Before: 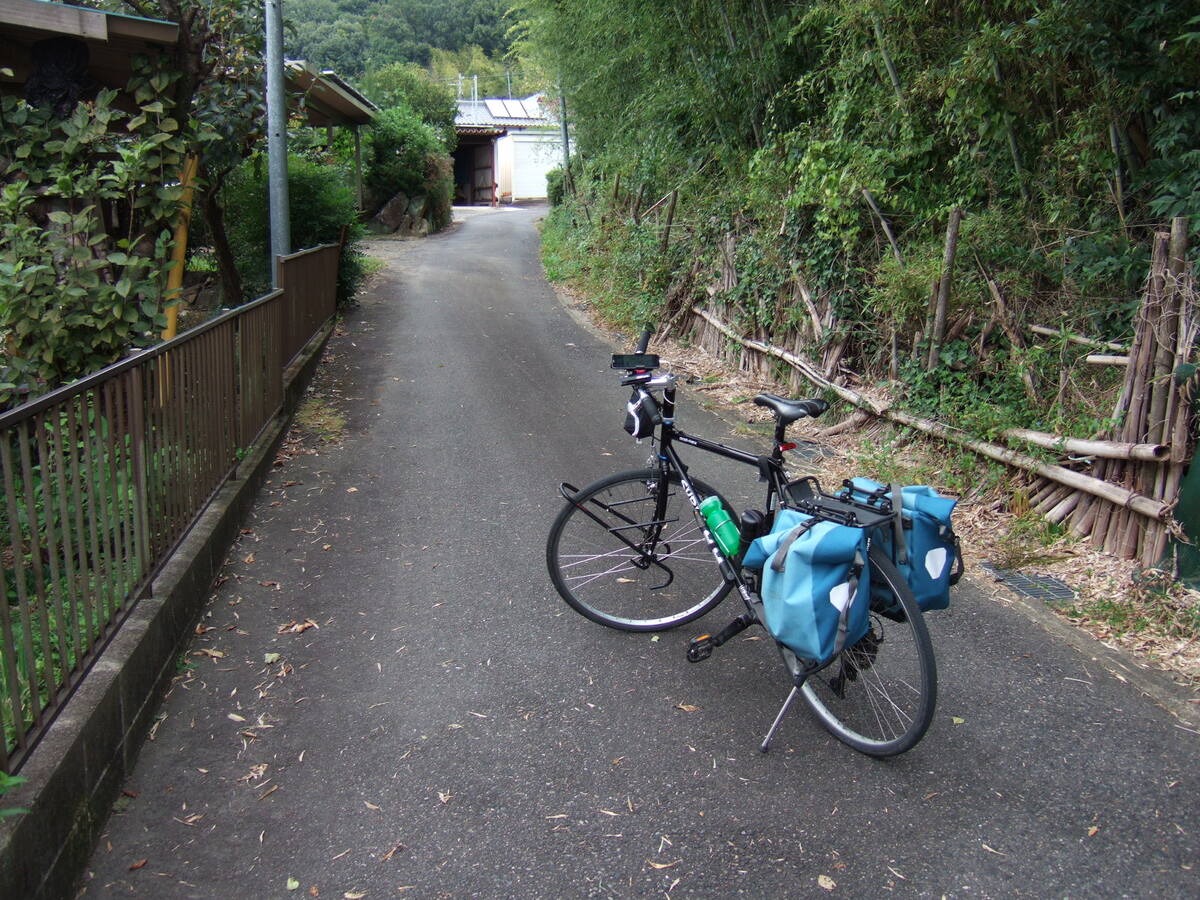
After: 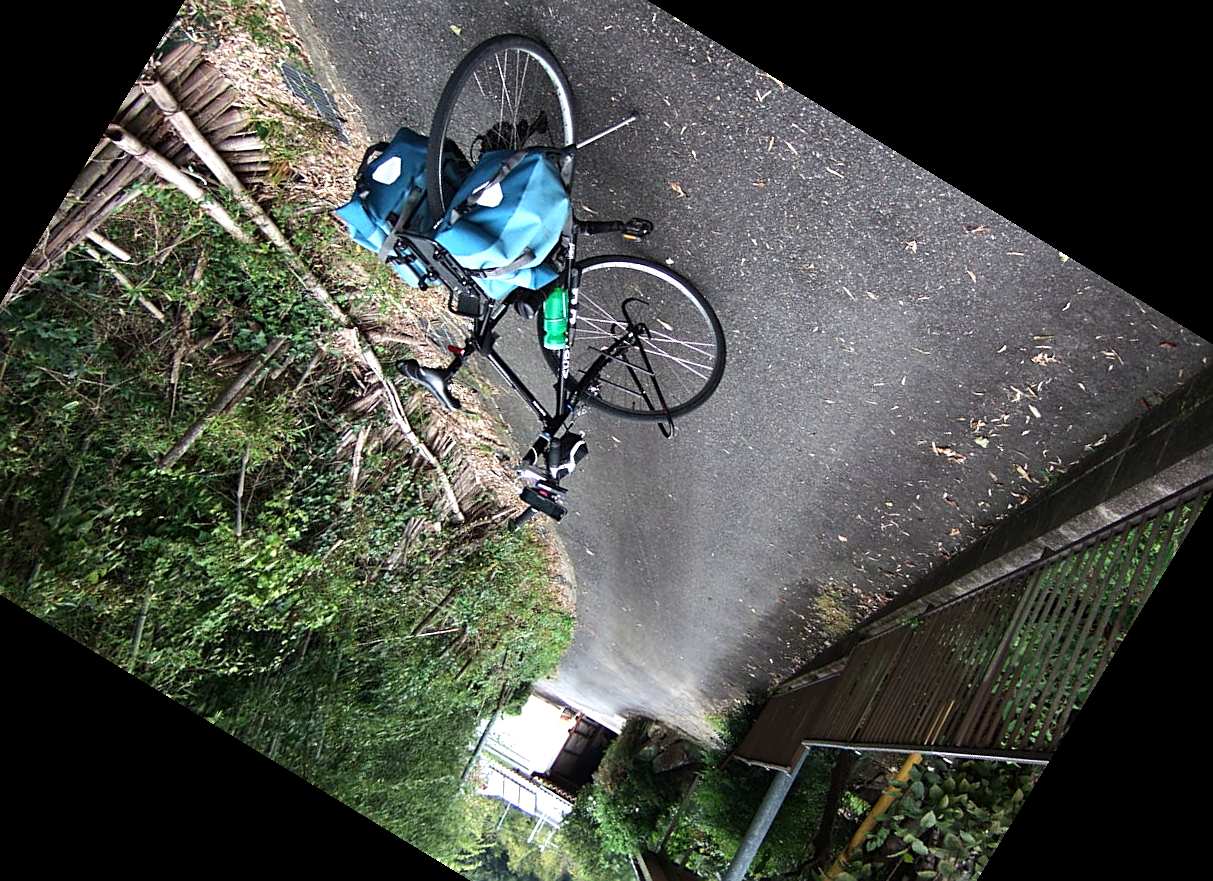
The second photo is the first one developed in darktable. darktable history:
sharpen: on, module defaults
crop and rotate: angle 148.68°, left 9.111%, top 15.603%, right 4.588%, bottom 17.041%
rotate and perspective: rotation 0.062°, lens shift (vertical) 0.115, lens shift (horizontal) -0.133, crop left 0.047, crop right 0.94, crop top 0.061, crop bottom 0.94
tone equalizer: -8 EV -0.75 EV, -7 EV -0.7 EV, -6 EV -0.6 EV, -5 EV -0.4 EV, -3 EV 0.4 EV, -2 EV 0.6 EV, -1 EV 0.7 EV, +0 EV 0.75 EV, edges refinement/feathering 500, mask exposure compensation -1.57 EV, preserve details no
